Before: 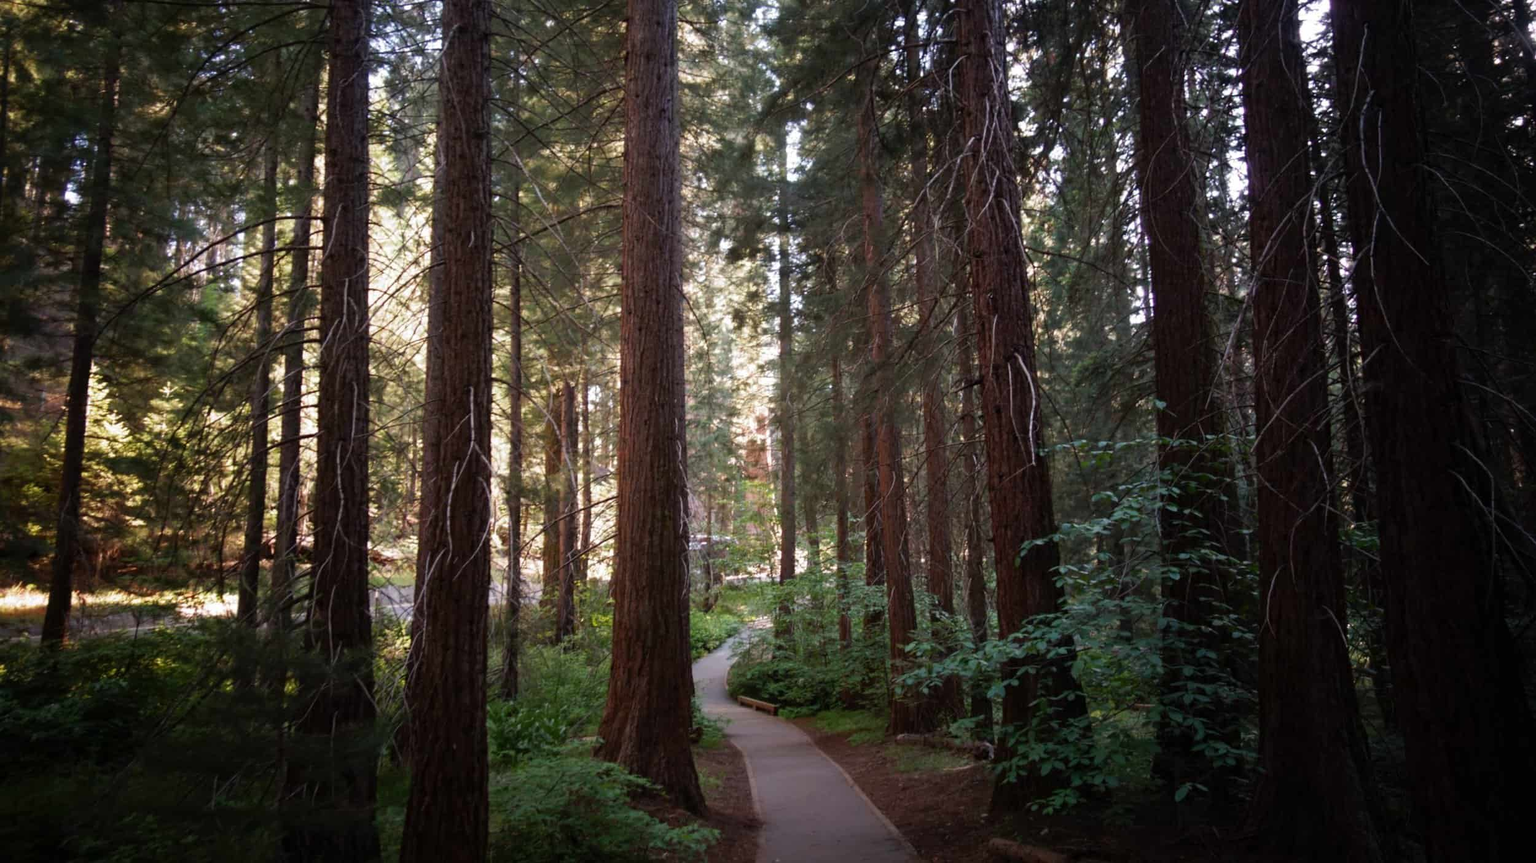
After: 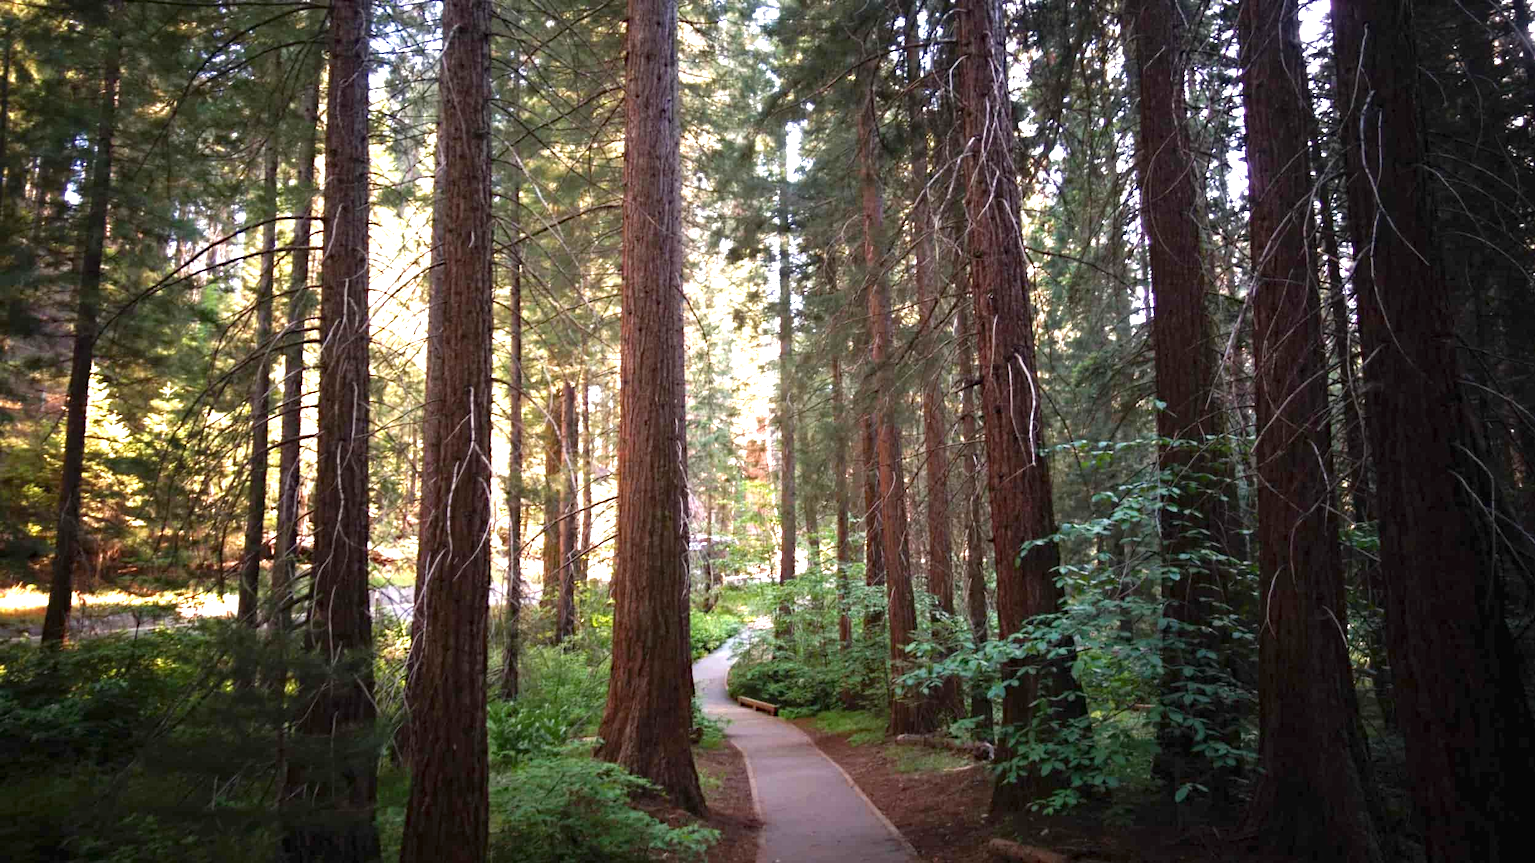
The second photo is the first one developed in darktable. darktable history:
exposure: black level correction 0, exposure 1.388 EV, compensate highlight preservation false
haze removal: adaptive false
